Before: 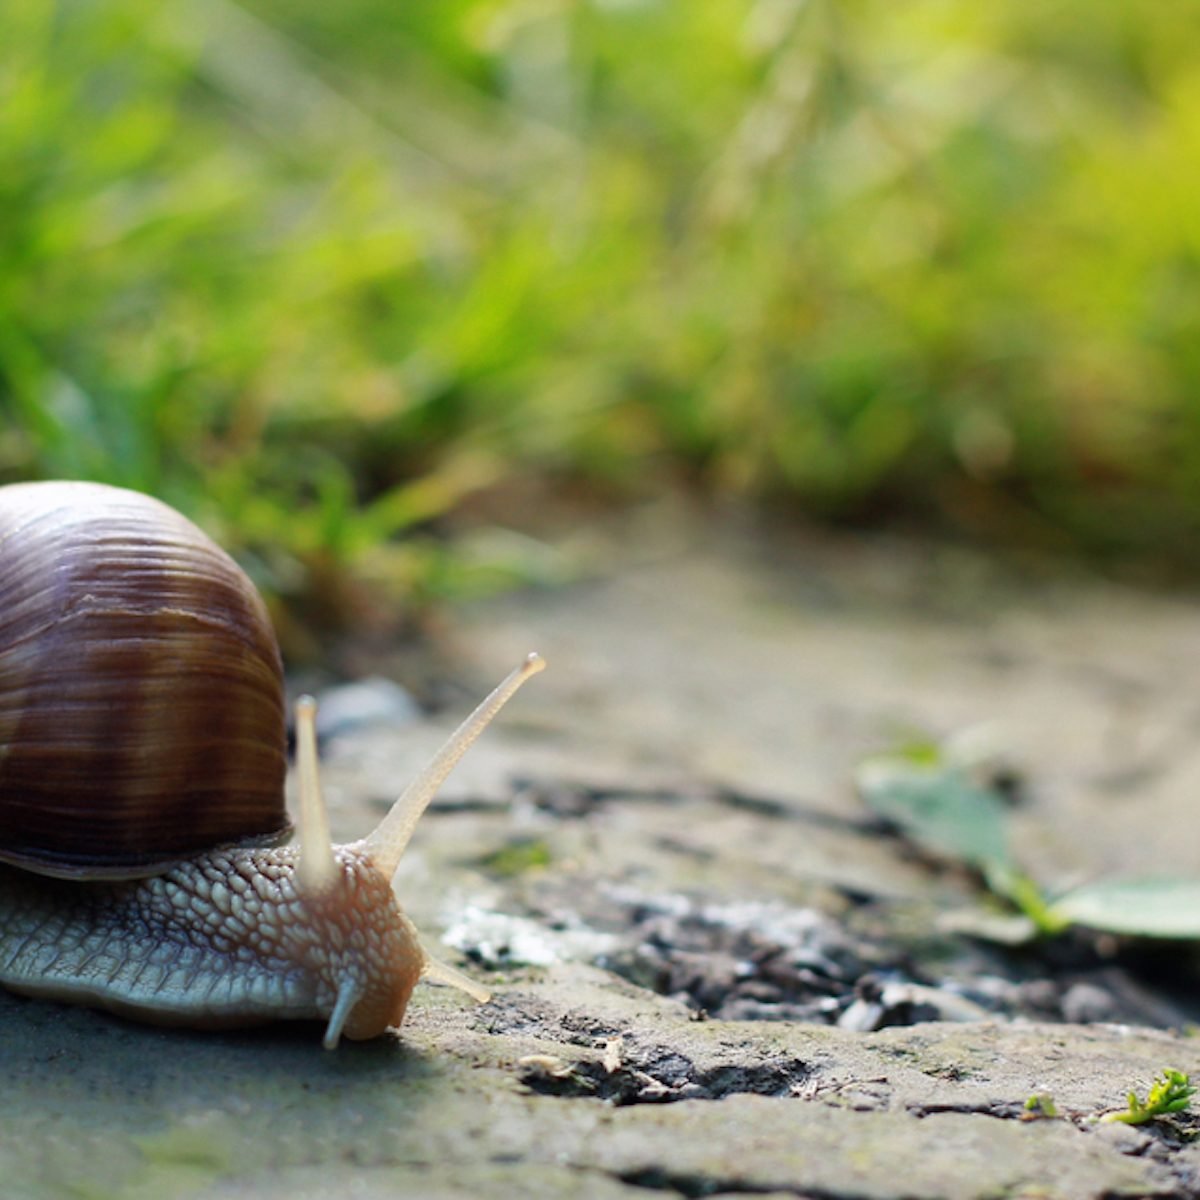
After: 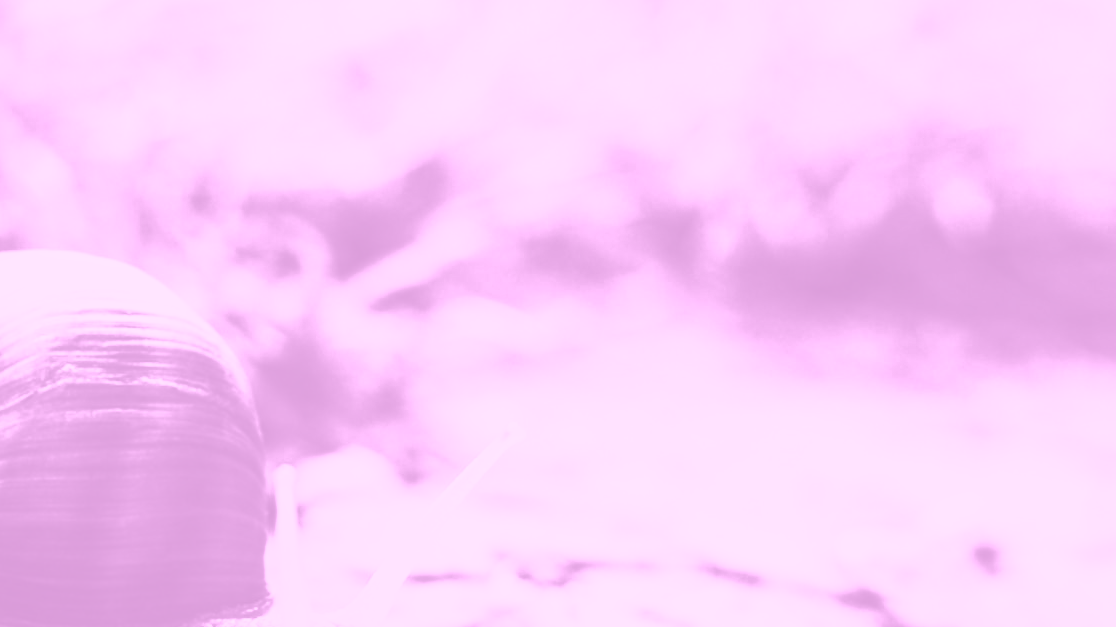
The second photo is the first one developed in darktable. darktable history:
colorize: hue 331.2°, saturation 69%, source mix 30.28%, lightness 69.02%, version 1
local contrast: on, module defaults
base curve: curves: ch0 [(0, 0.015) (0.085, 0.116) (0.134, 0.298) (0.19, 0.545) (0.296, 0.764) (0.599, 0.982) (1, 1)], preserve colors none
crop: left 1.744%, top 19.225%, right 5.069%, bottom 28.357%
